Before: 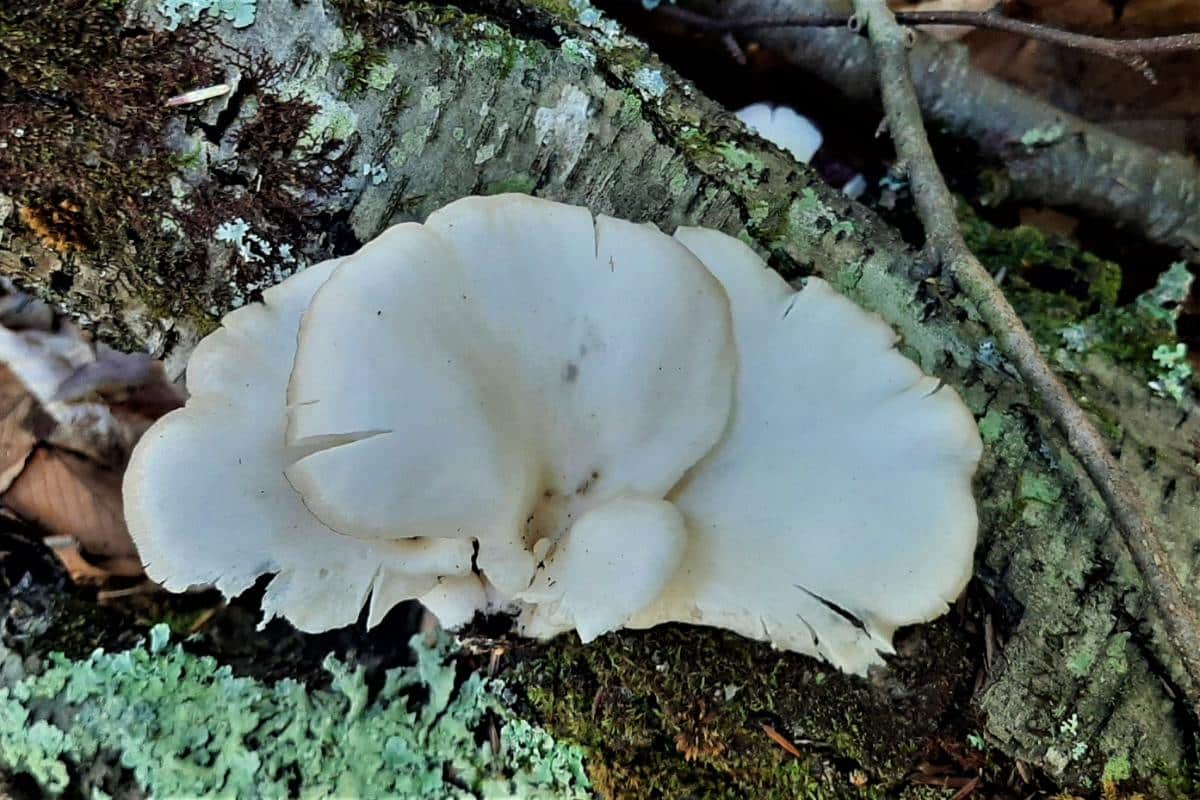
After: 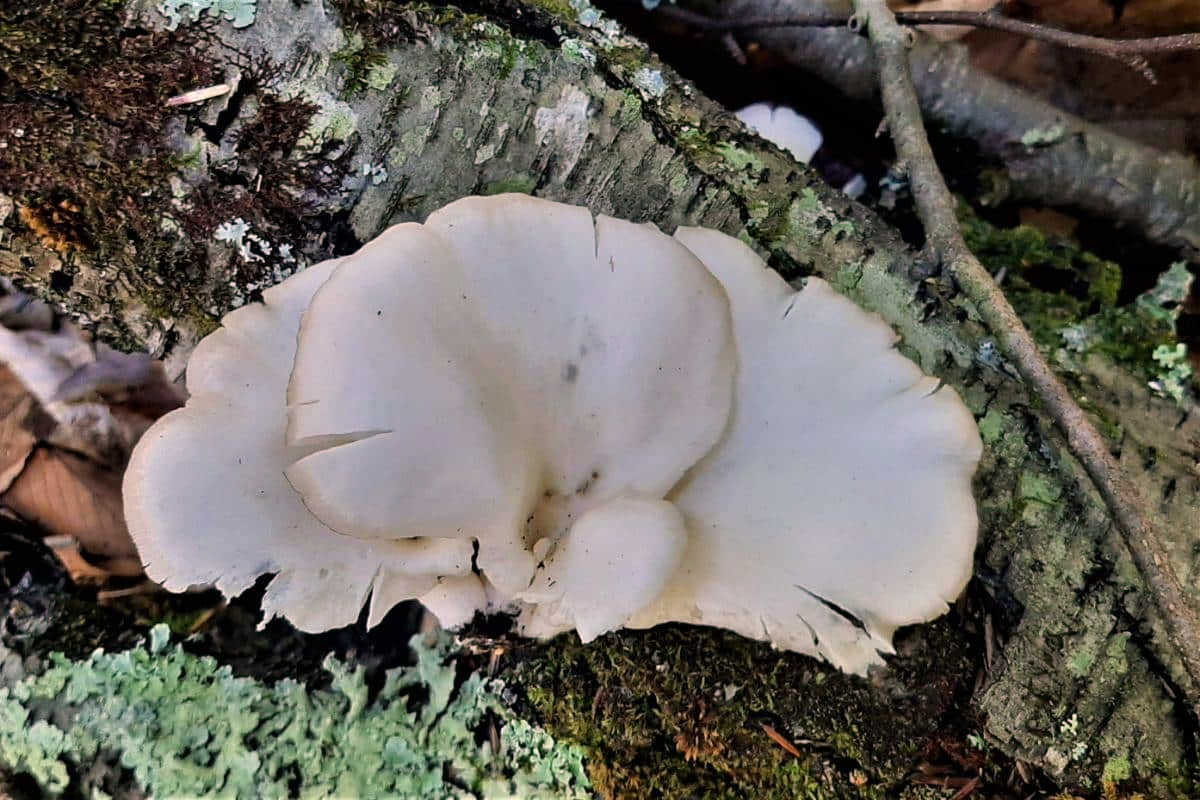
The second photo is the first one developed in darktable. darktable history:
color correction: highlights a* 12.84, highlights b* 5.43
